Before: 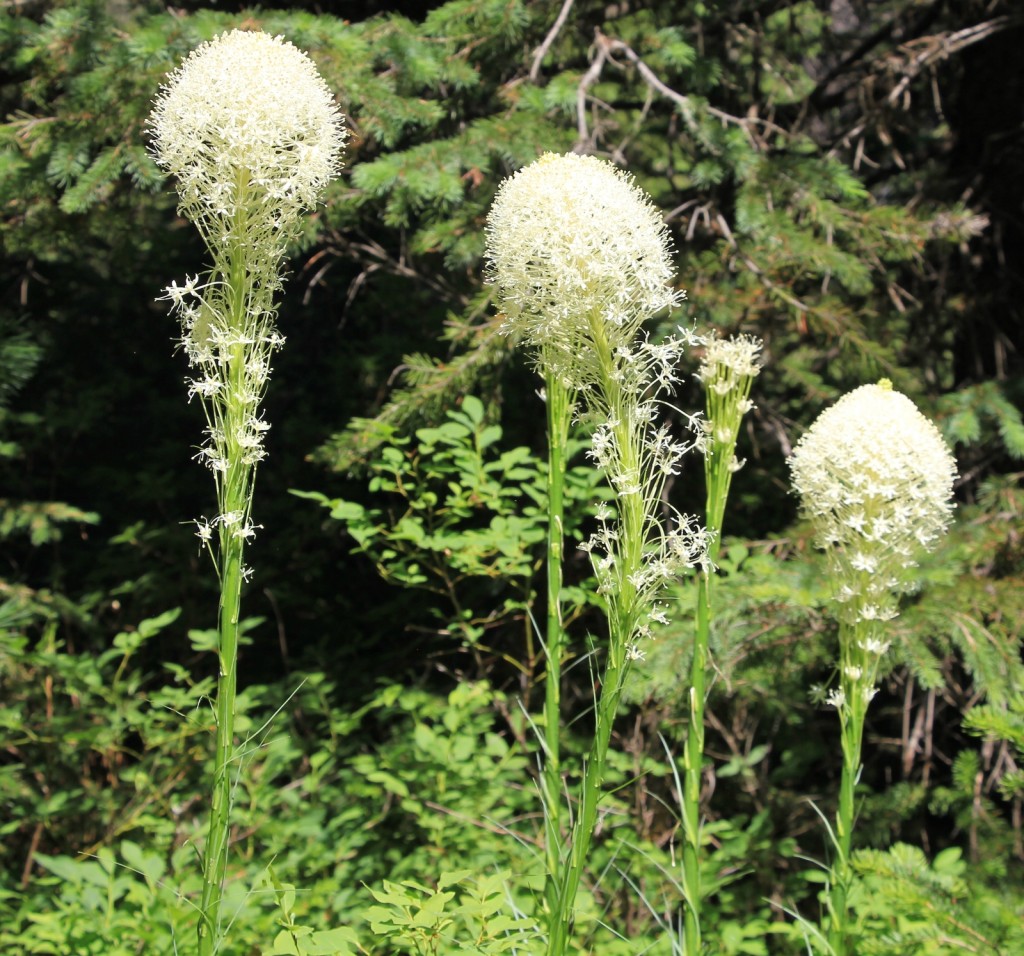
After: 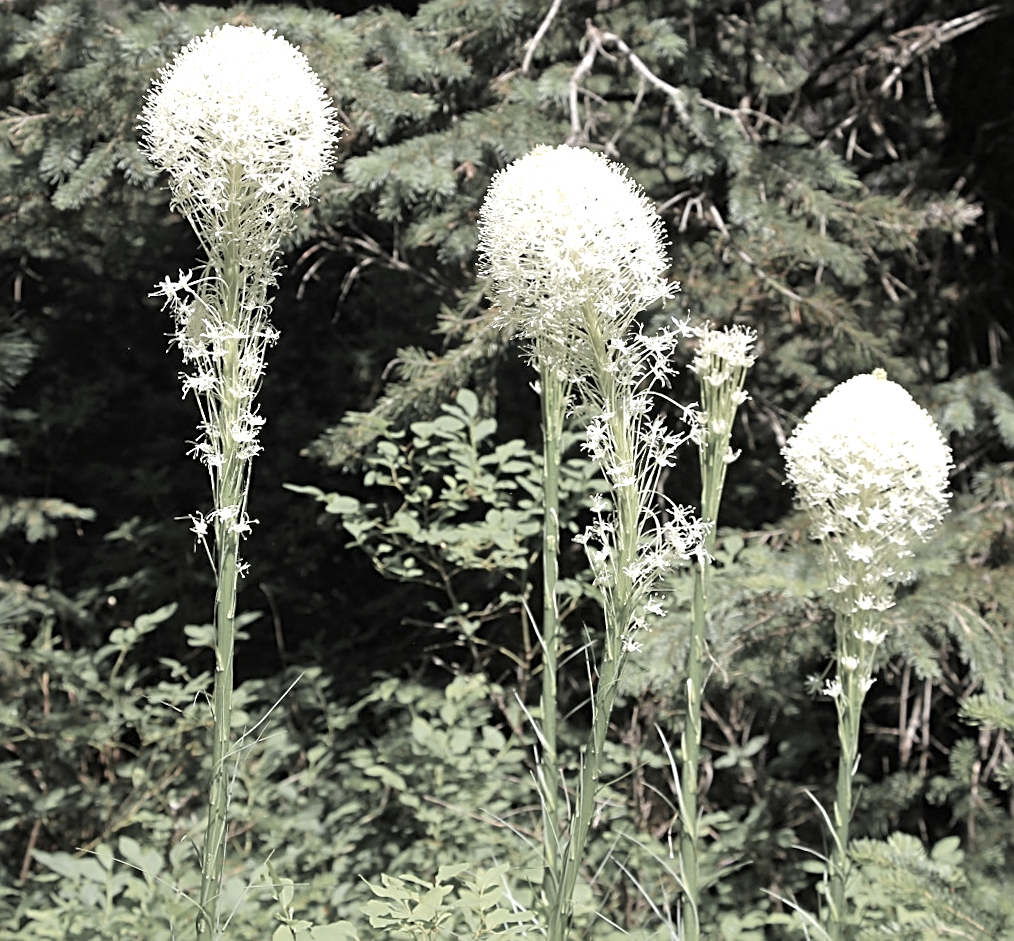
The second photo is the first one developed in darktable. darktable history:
exposure: exposure 0.485 EV, compensate highlight preservation false
color zones: curves: ch0 [(0, 0.613) (0.01, 0.613) (0.245, 0.448) (0.498, 0.529) (0.642, 0.665) (0.879, 0.777) (0.99, 0.613)]; ch1 [(0, 0.035) (0.121, 0.189) (0.259, 0.197) (0.415, 0.061) (0.589, 0.022) (0.732, 0.022) (0.857, 0.026) (0.991, 0.053)]
sharpen: radius 2.543, amount 0.636
rotate and perspective: rotation -0.45°, automatic cropping original format, crop left 0.008, crop right 0.992, crop top 0.012, crop bottom 0.988
